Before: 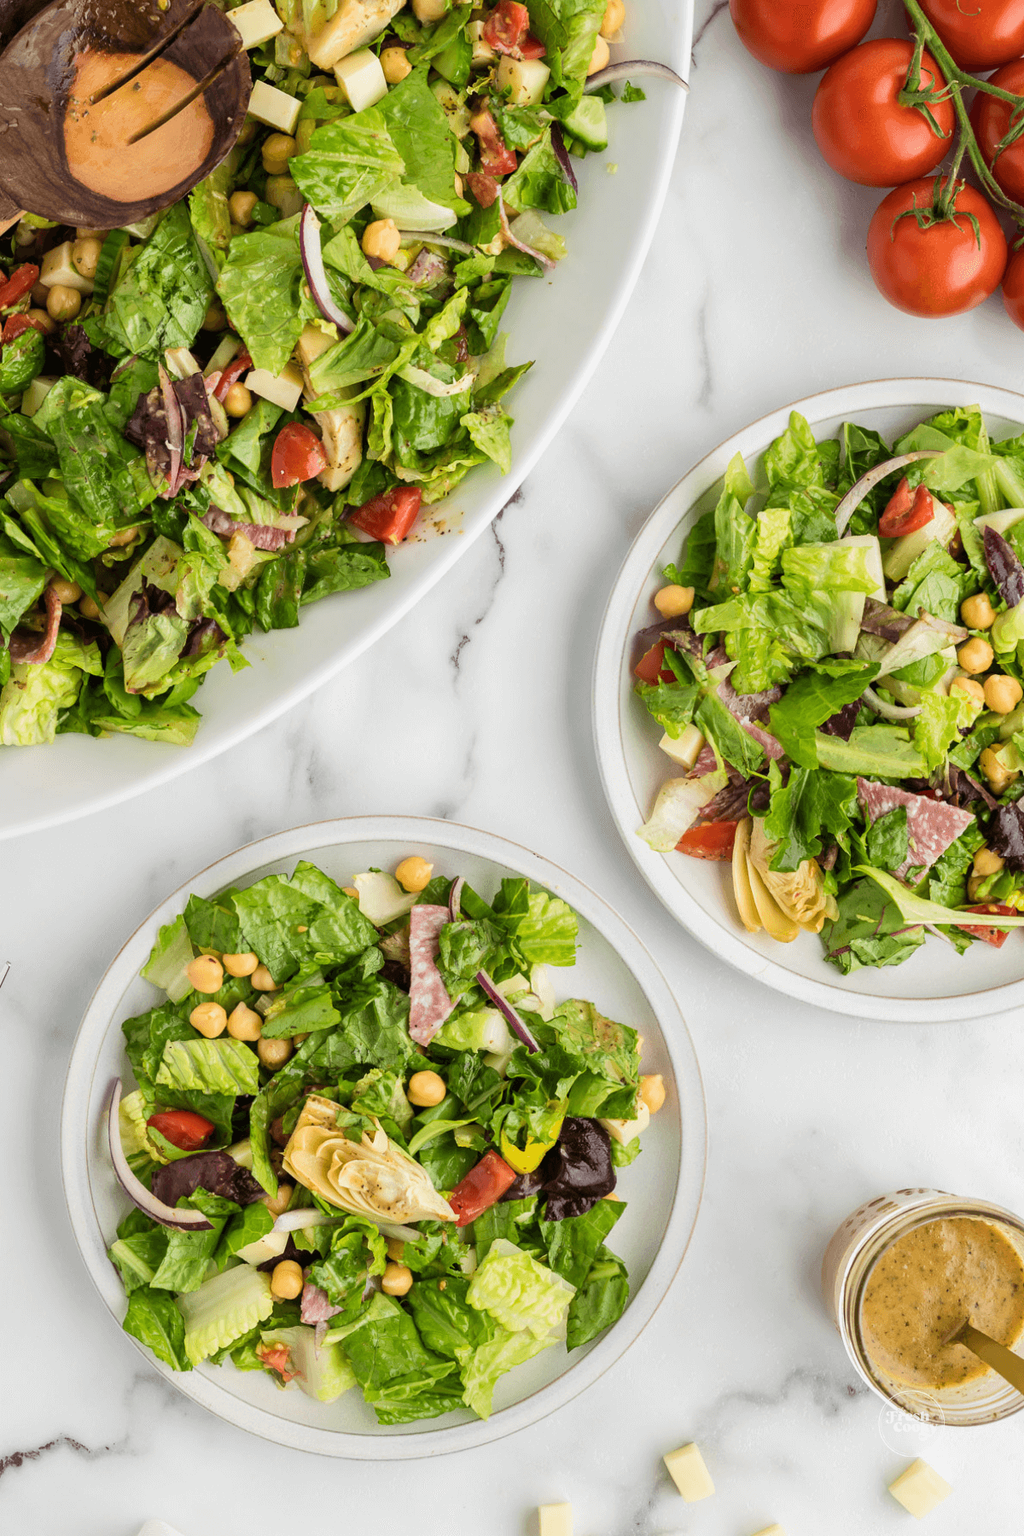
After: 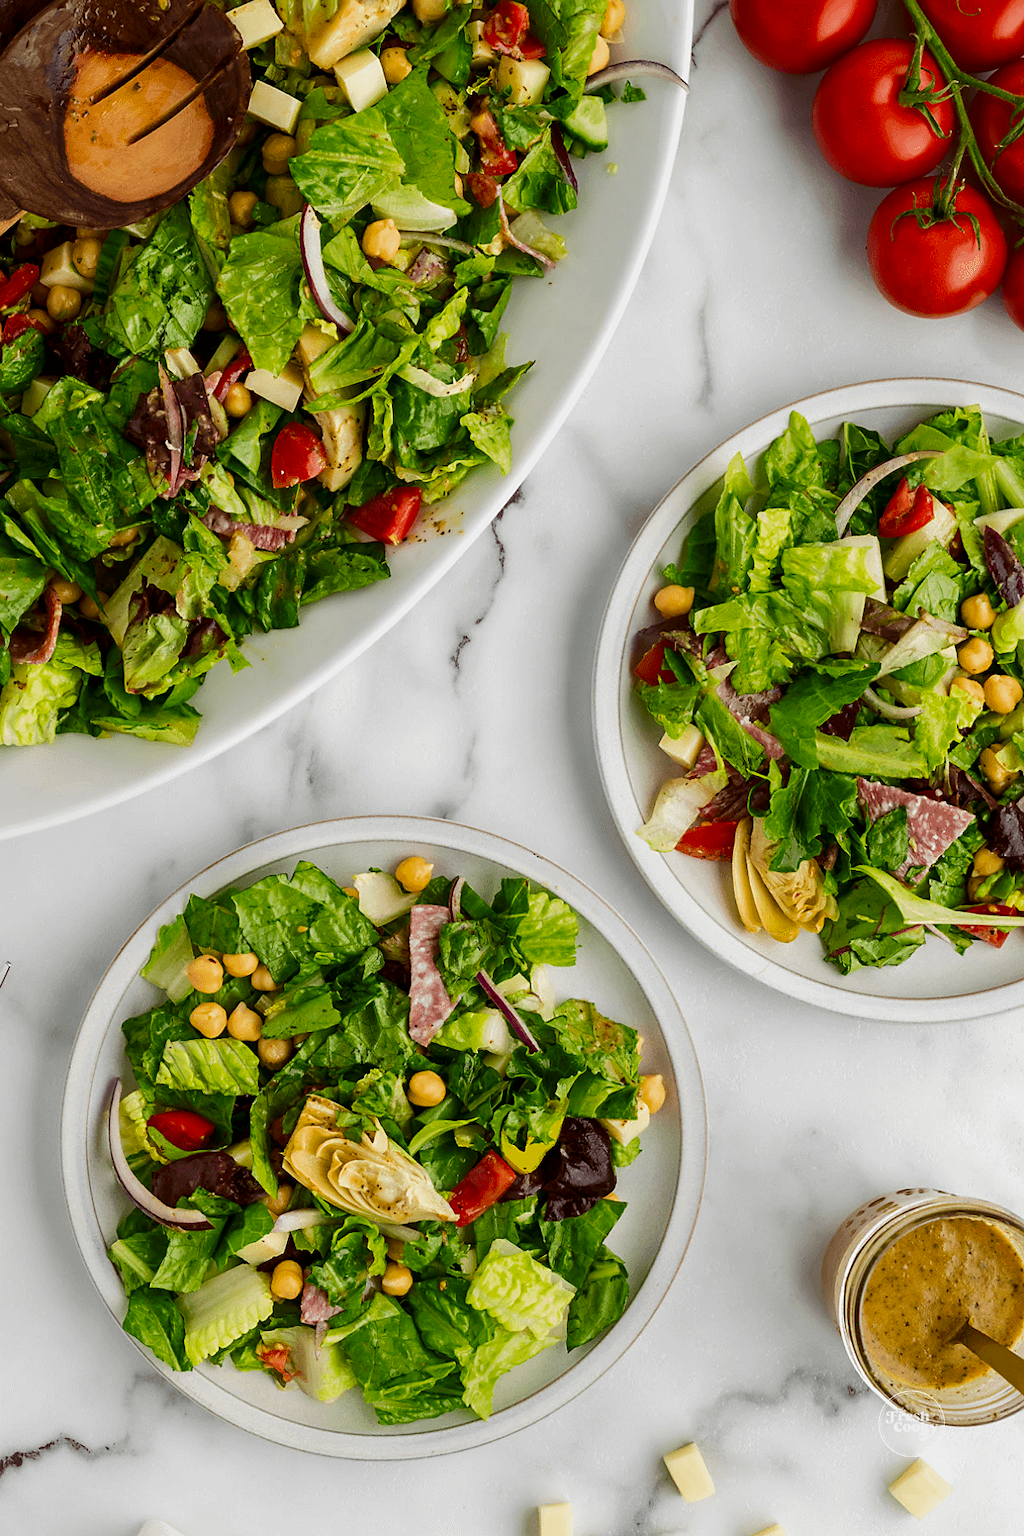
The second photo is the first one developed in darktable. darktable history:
contrast brightness saturation: brightness -0.252, saturation 0.202
sharpen: radius 1.827, amount 0.4, threshold 1.684
